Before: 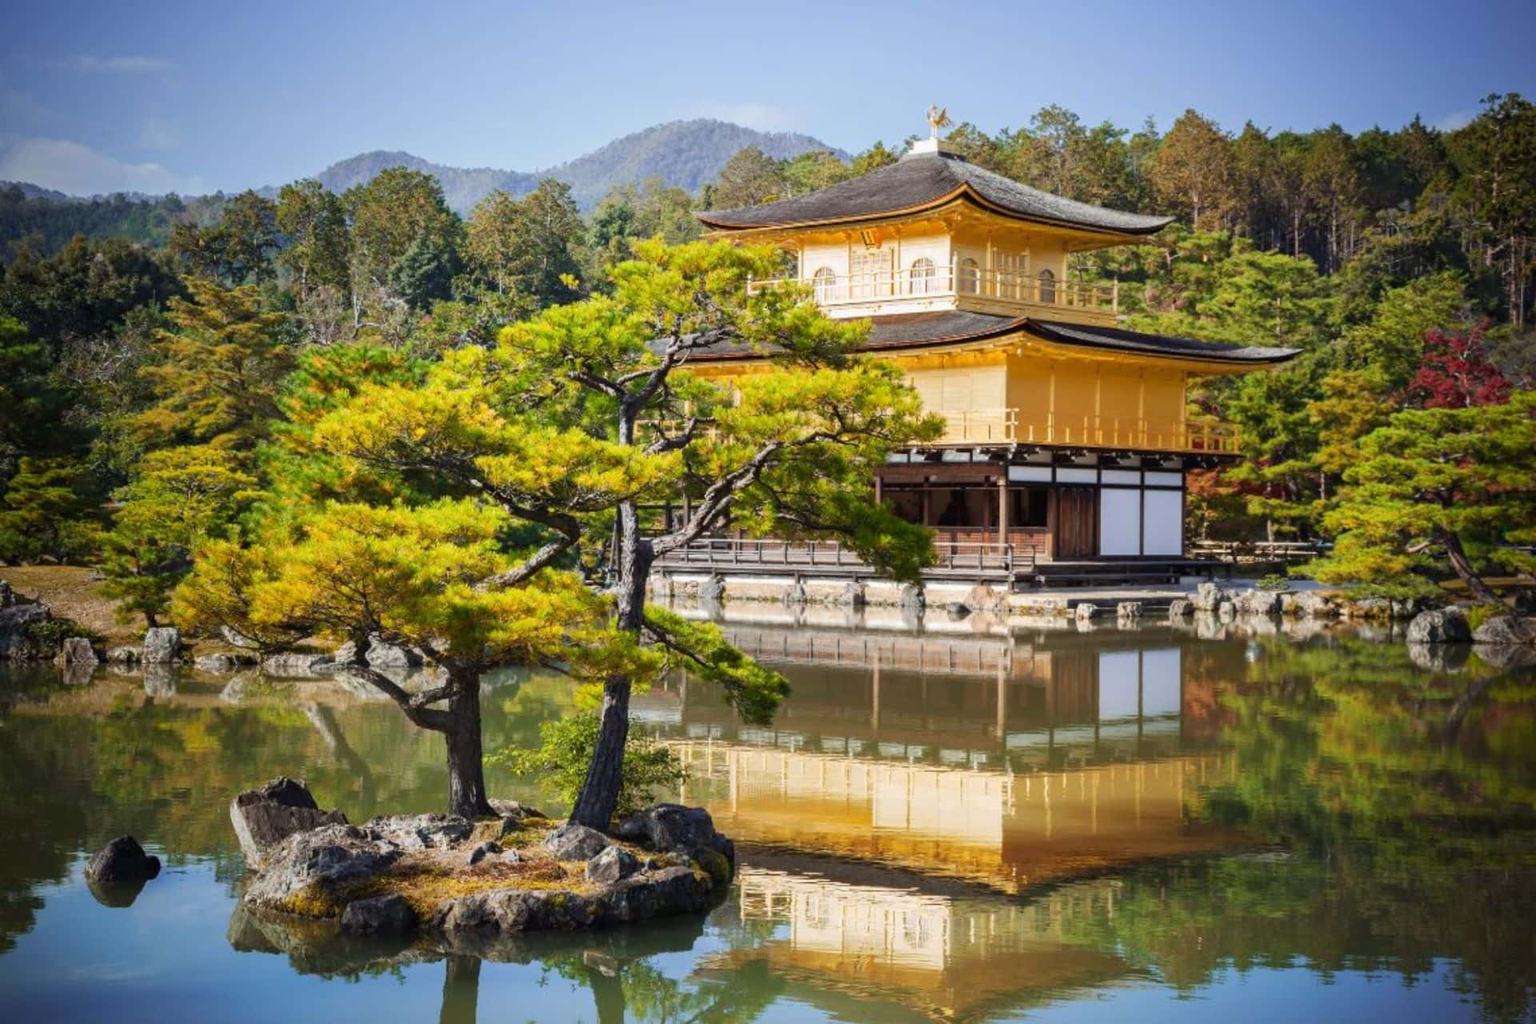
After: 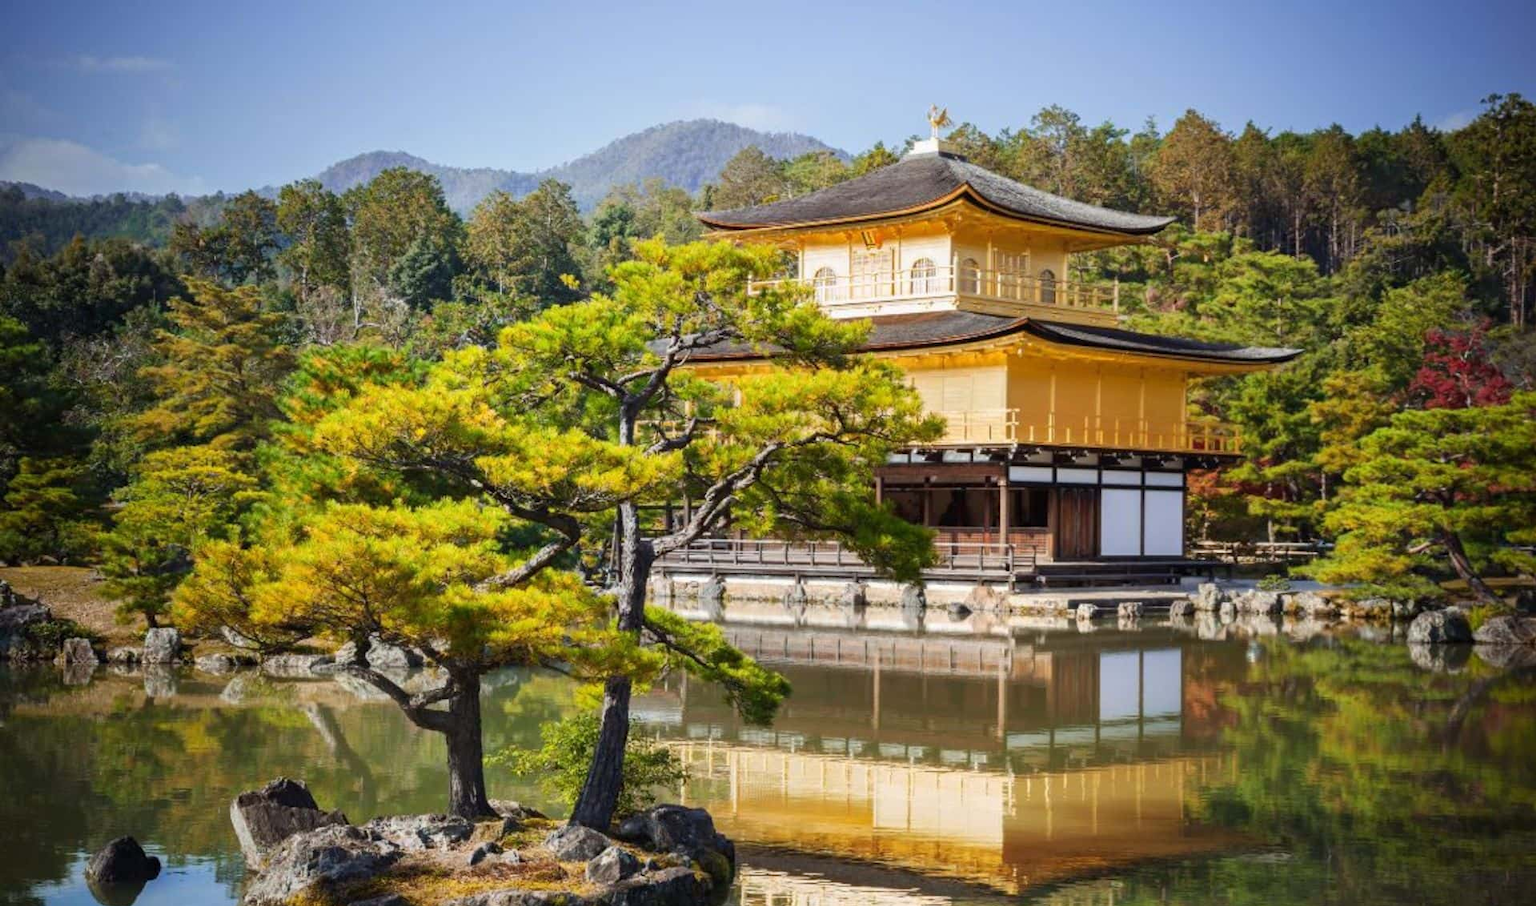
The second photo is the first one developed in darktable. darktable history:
crop and rotate: top 0%, bottom 11.549%
